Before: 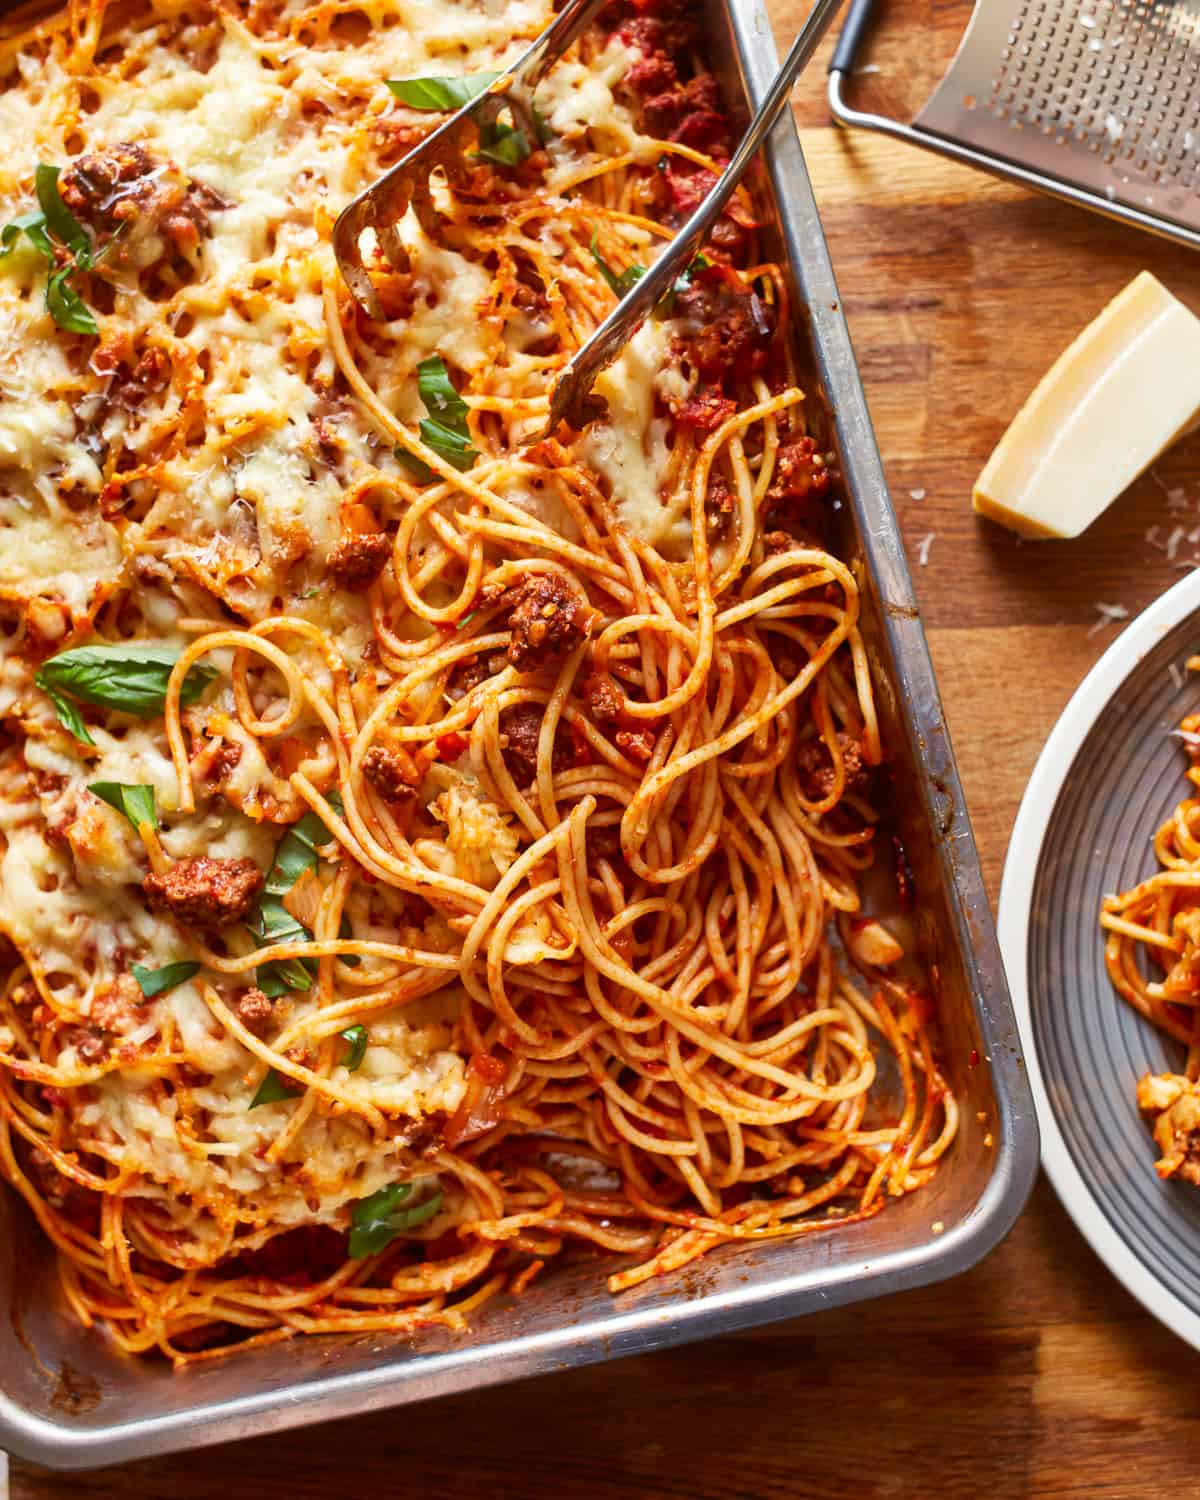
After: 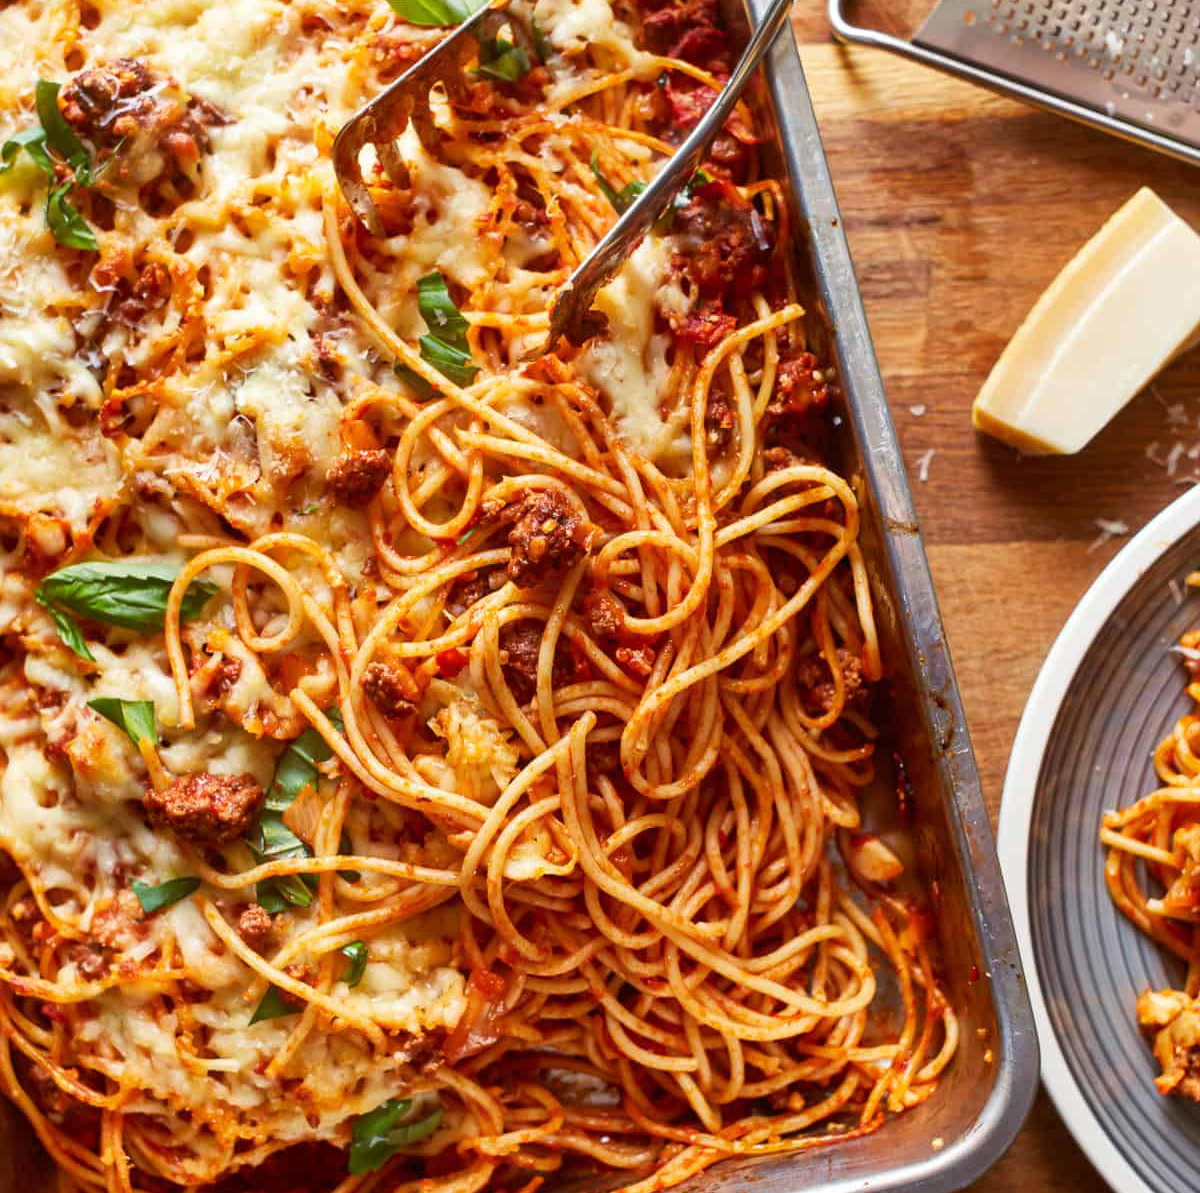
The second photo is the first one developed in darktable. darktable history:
crop and rotate: top 5.663%, bottom 14.768%
